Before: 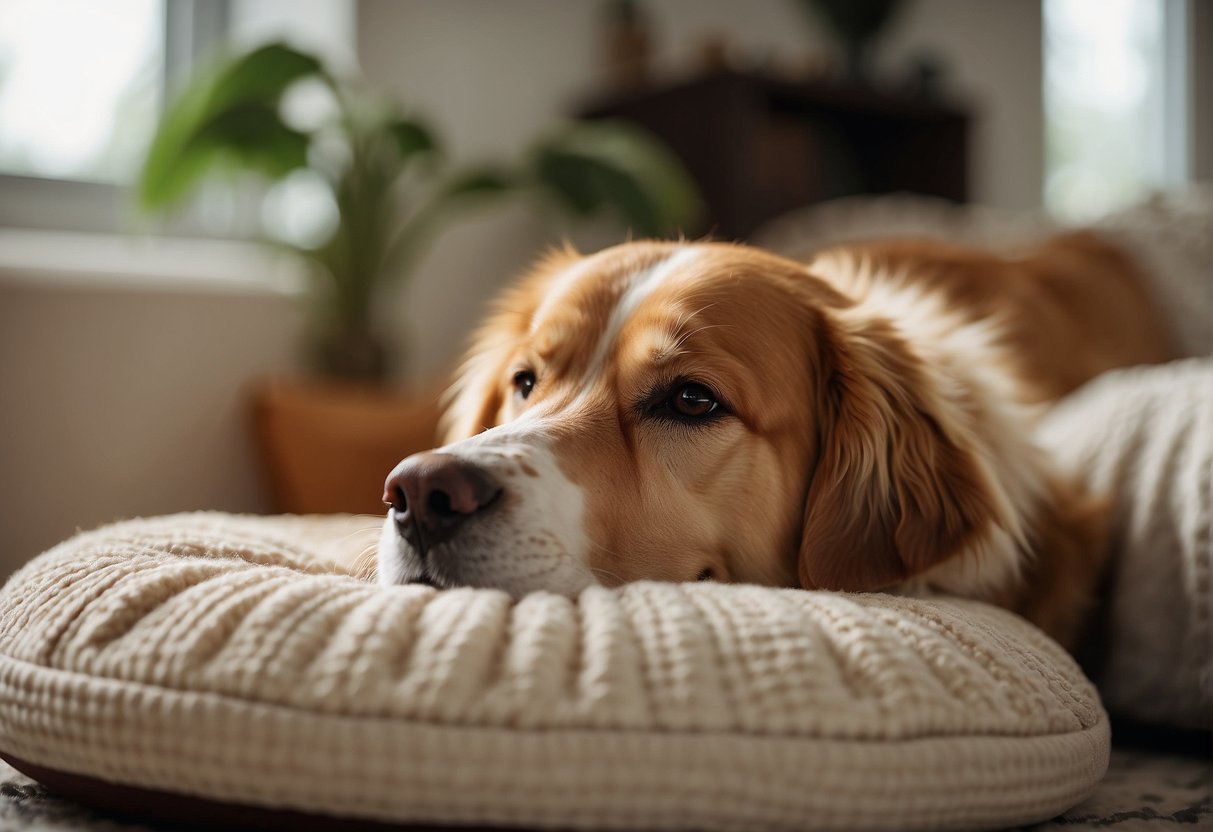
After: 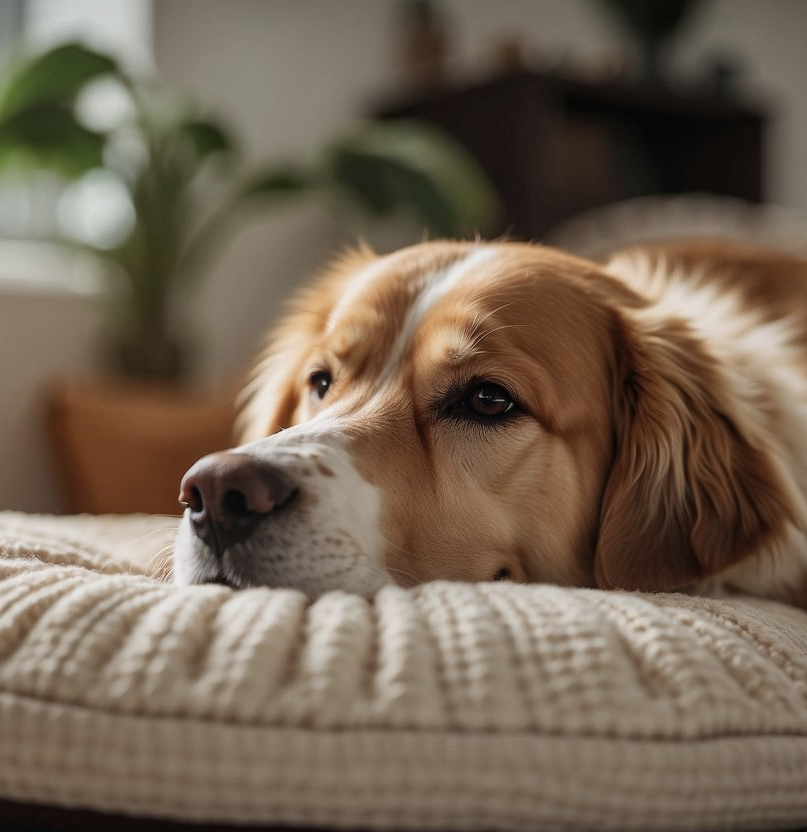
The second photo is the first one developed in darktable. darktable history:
shadows and highlights: radius 125.46, shadows 30.51, highlights -30.51, low approximation 0.01, soften with gaussian
local contrast: detail 110%
contrast brightness saturation: saturation -0.17
crop: left 16.899%, right 16.556%
